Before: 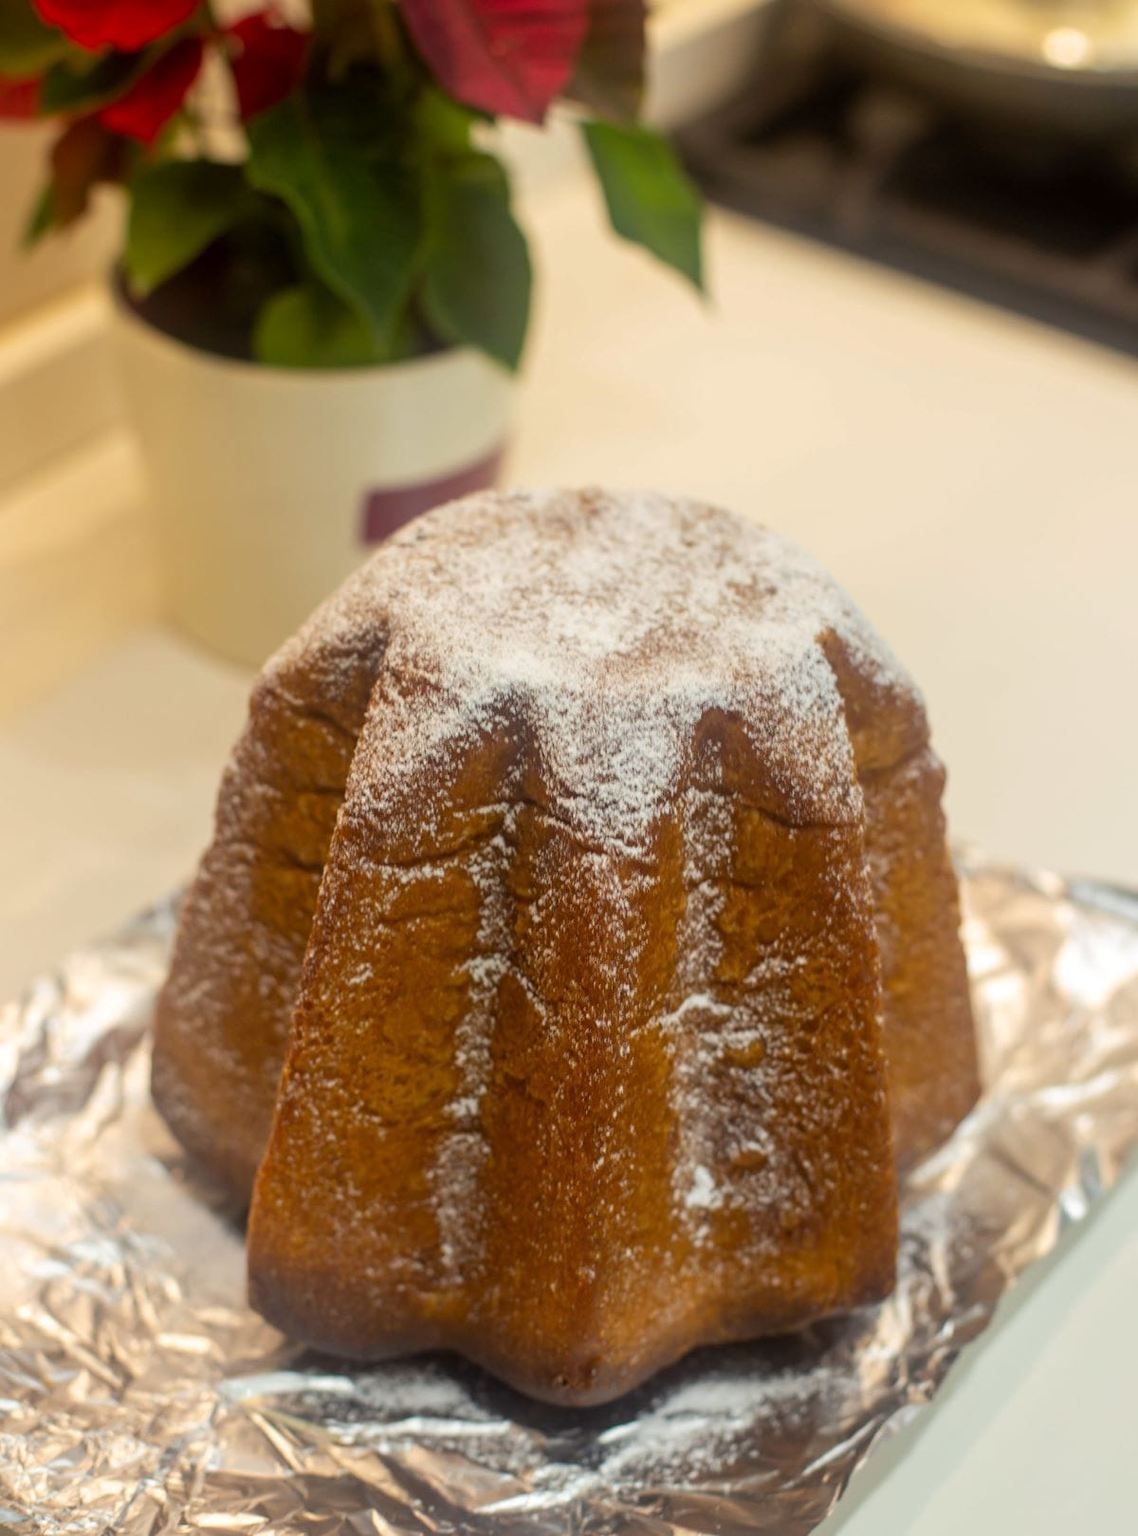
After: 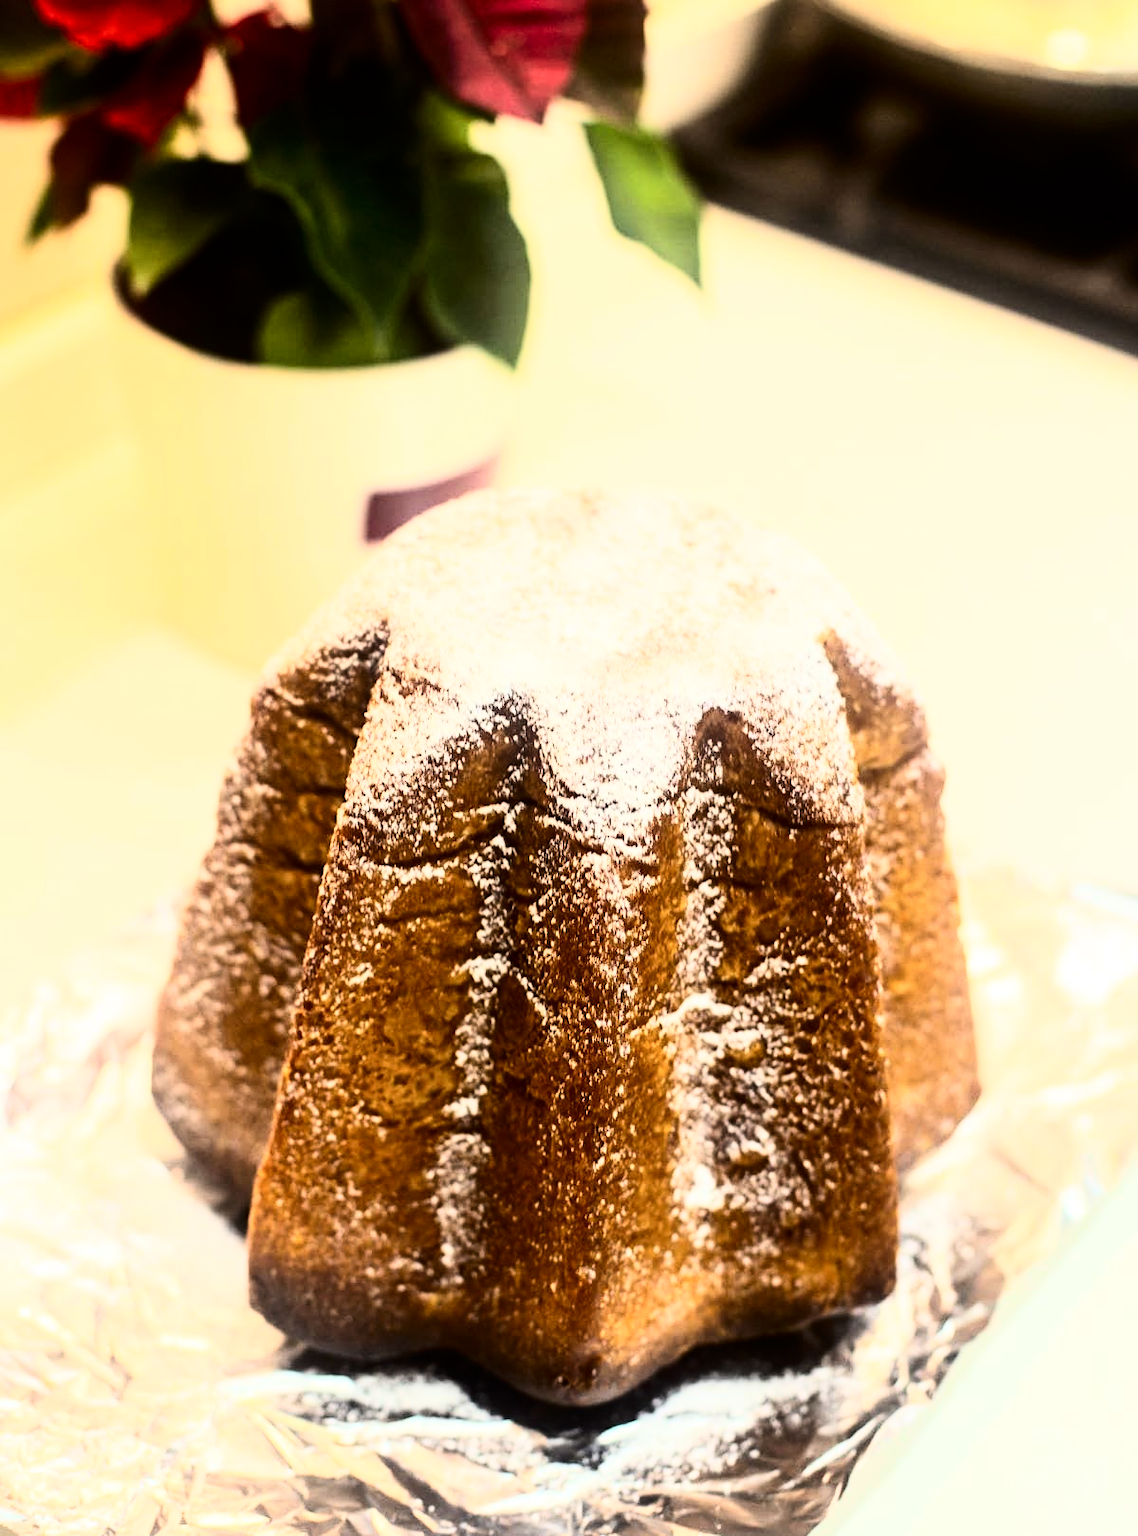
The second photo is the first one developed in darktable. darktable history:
rgb curve: curves: ch0 [(0, 0) (0.21, 0.15) (0.24, 0.21) (0.5, 0.75) (0.75, 0.96) (0.89, 0.99) (1, 1)]; ch1 [(0, 0.02) (0.21, 0.13) (0.25, 0.2) (0.5, 0.67) (0.75, 0.9) (0.89, 0.97) (1, 1)]; ch2 [(0, 0.02) (0.21, 0.13) (0.25, 0.2) (0.5, 0.67) (0.75, 0.9) (0.89, 0.97) (1, 1)], compensate middle gray true
contrast brightness saturation: contrast 0.28
